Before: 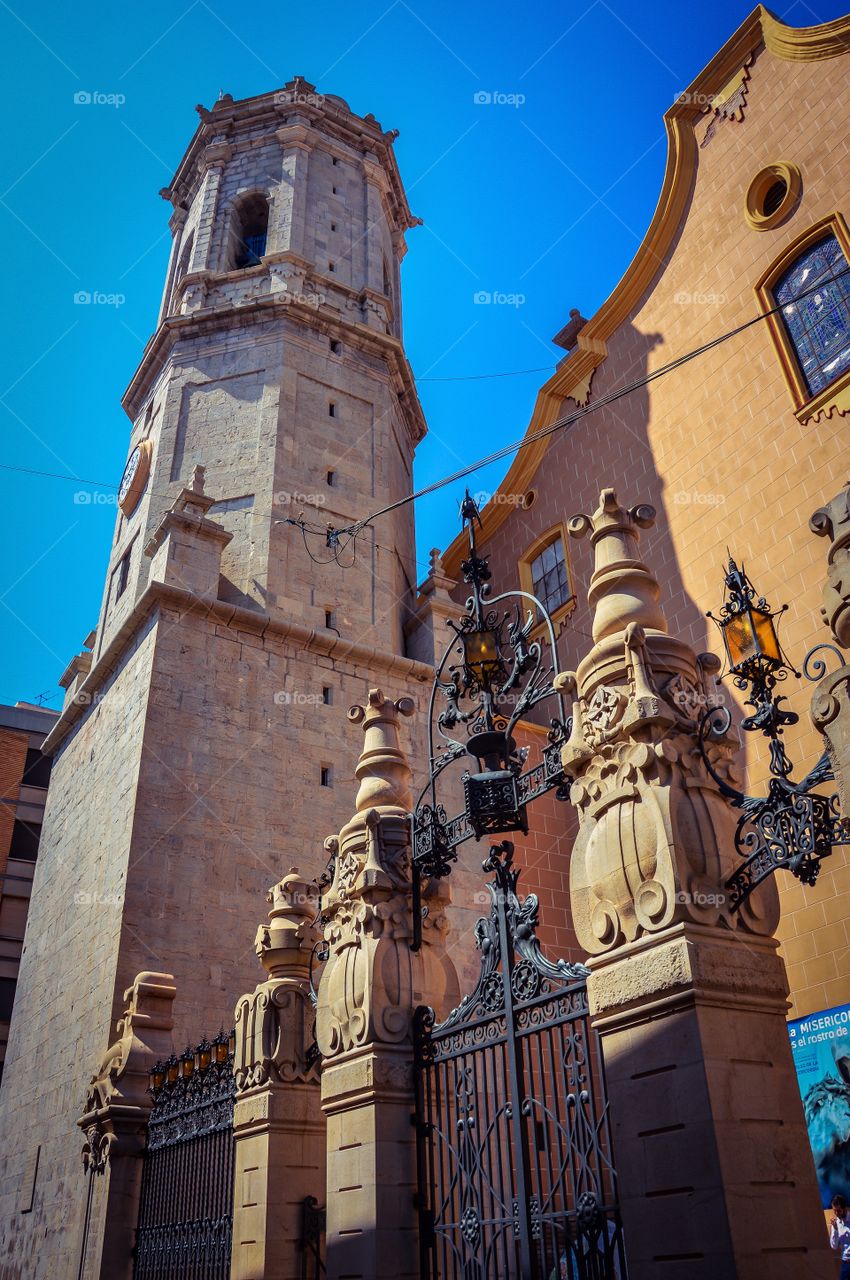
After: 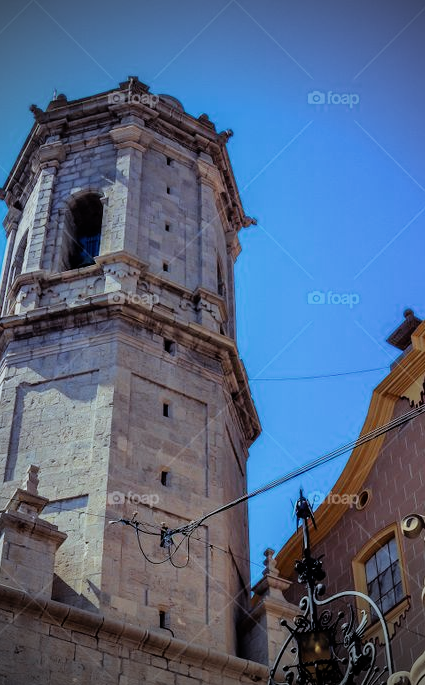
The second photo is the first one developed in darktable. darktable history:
crop: left 19.556%, right 30.401%, bottom 46.458%
white balance: red 0.925, blue 1.046
filmic rgb: black relative exposure -7.75 EV, white relative exposure 4.4 EV, threshold 3 EV, hardness 3.76, latitude 50%, contrast 1.1, color science v5 (2021), contrast in shadows safe, contrast in highlights safe, enable highlight reconstruction true
vignetting: fall-off start 75%, brightness -0.692, width/height ratio 1.084
